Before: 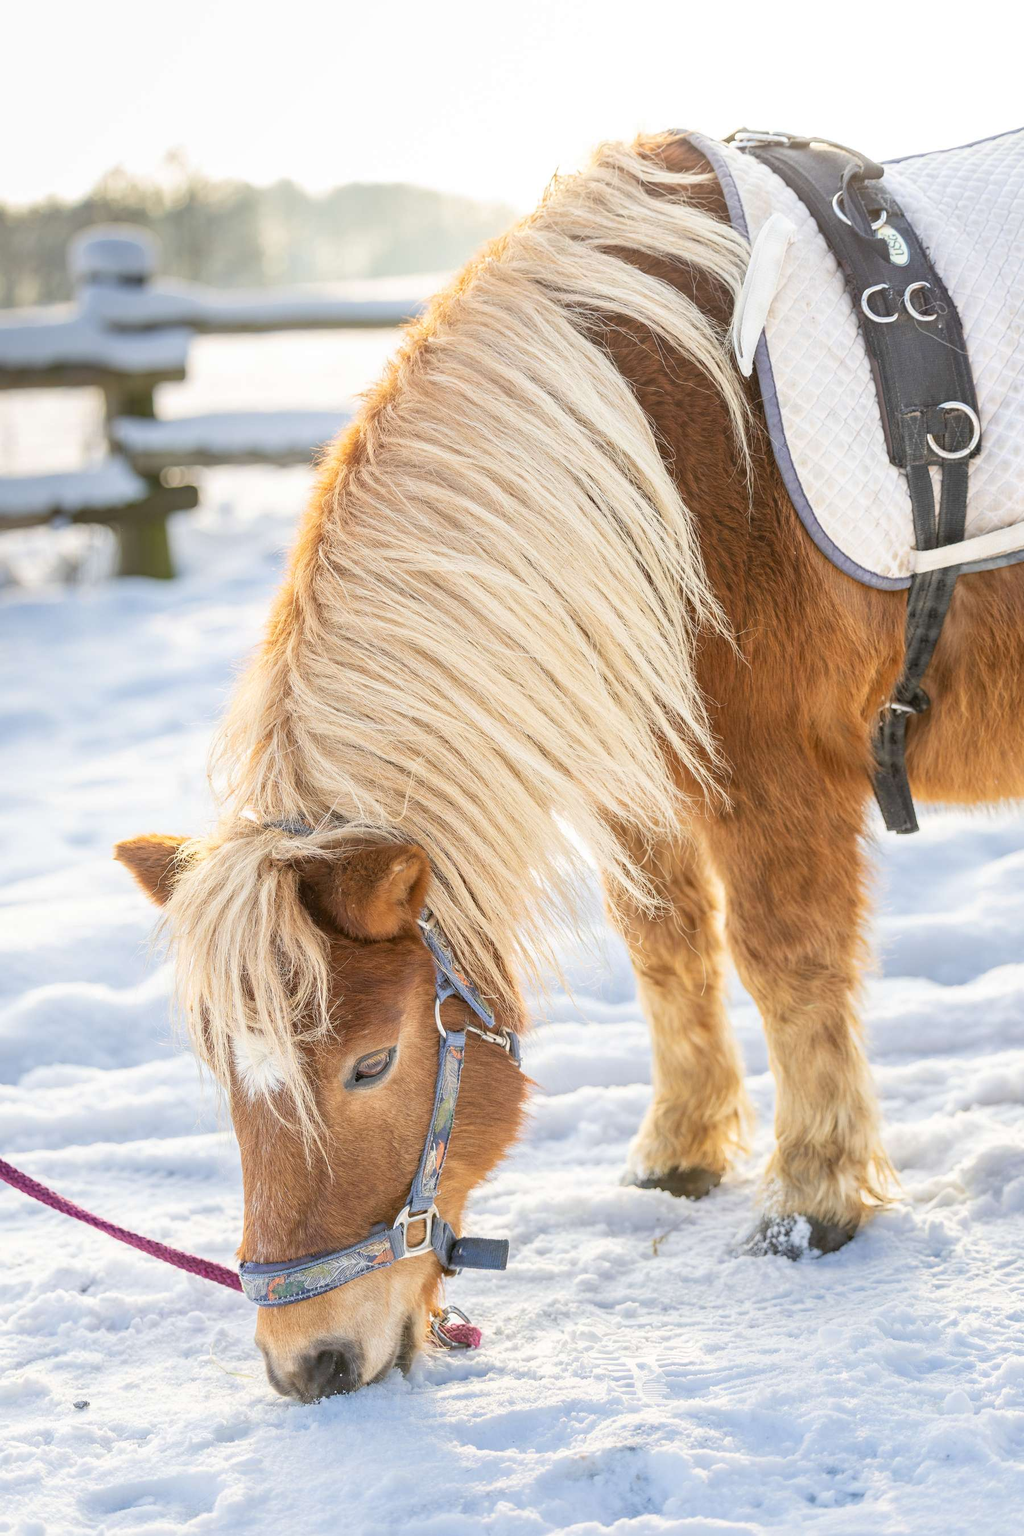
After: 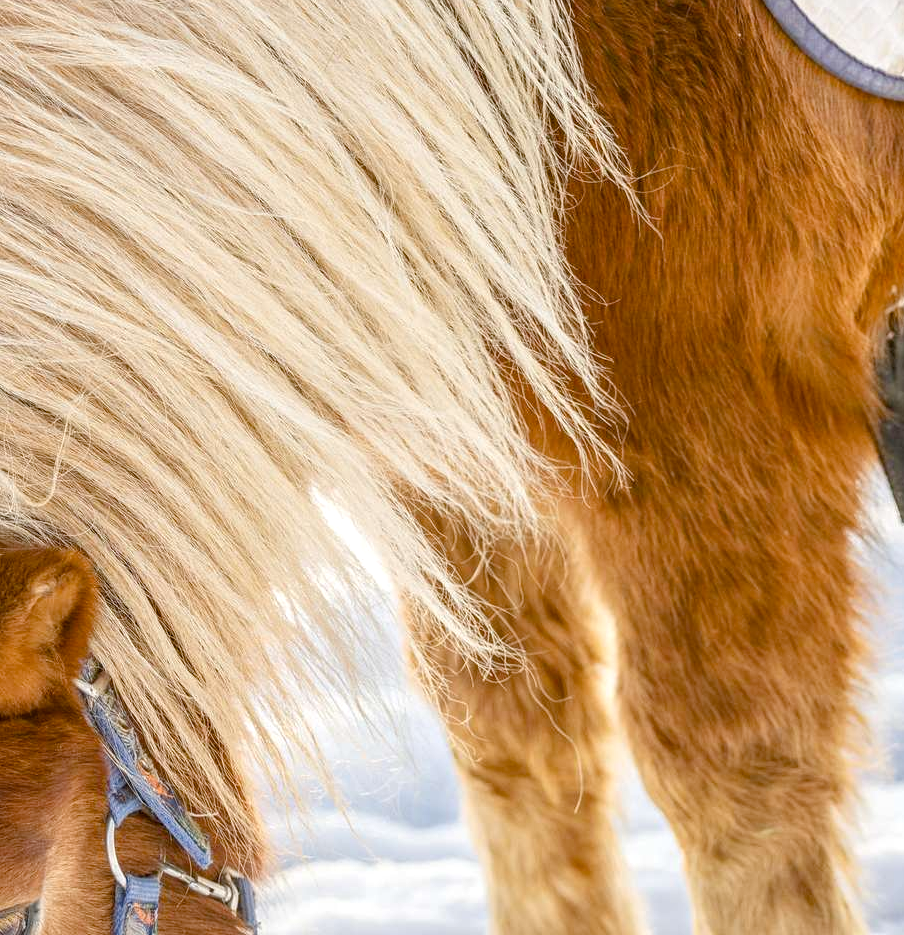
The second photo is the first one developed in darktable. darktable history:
local contrast: on, module defaults
crop: left 36.607%, top 34.735%, right 13.146%, bottom 30.611%
color balance rgb: perceptual saturation grading › global saturation 20%, perceptual saturation grading › highlights -25%, perceptual saturation grading › shadows 50%
